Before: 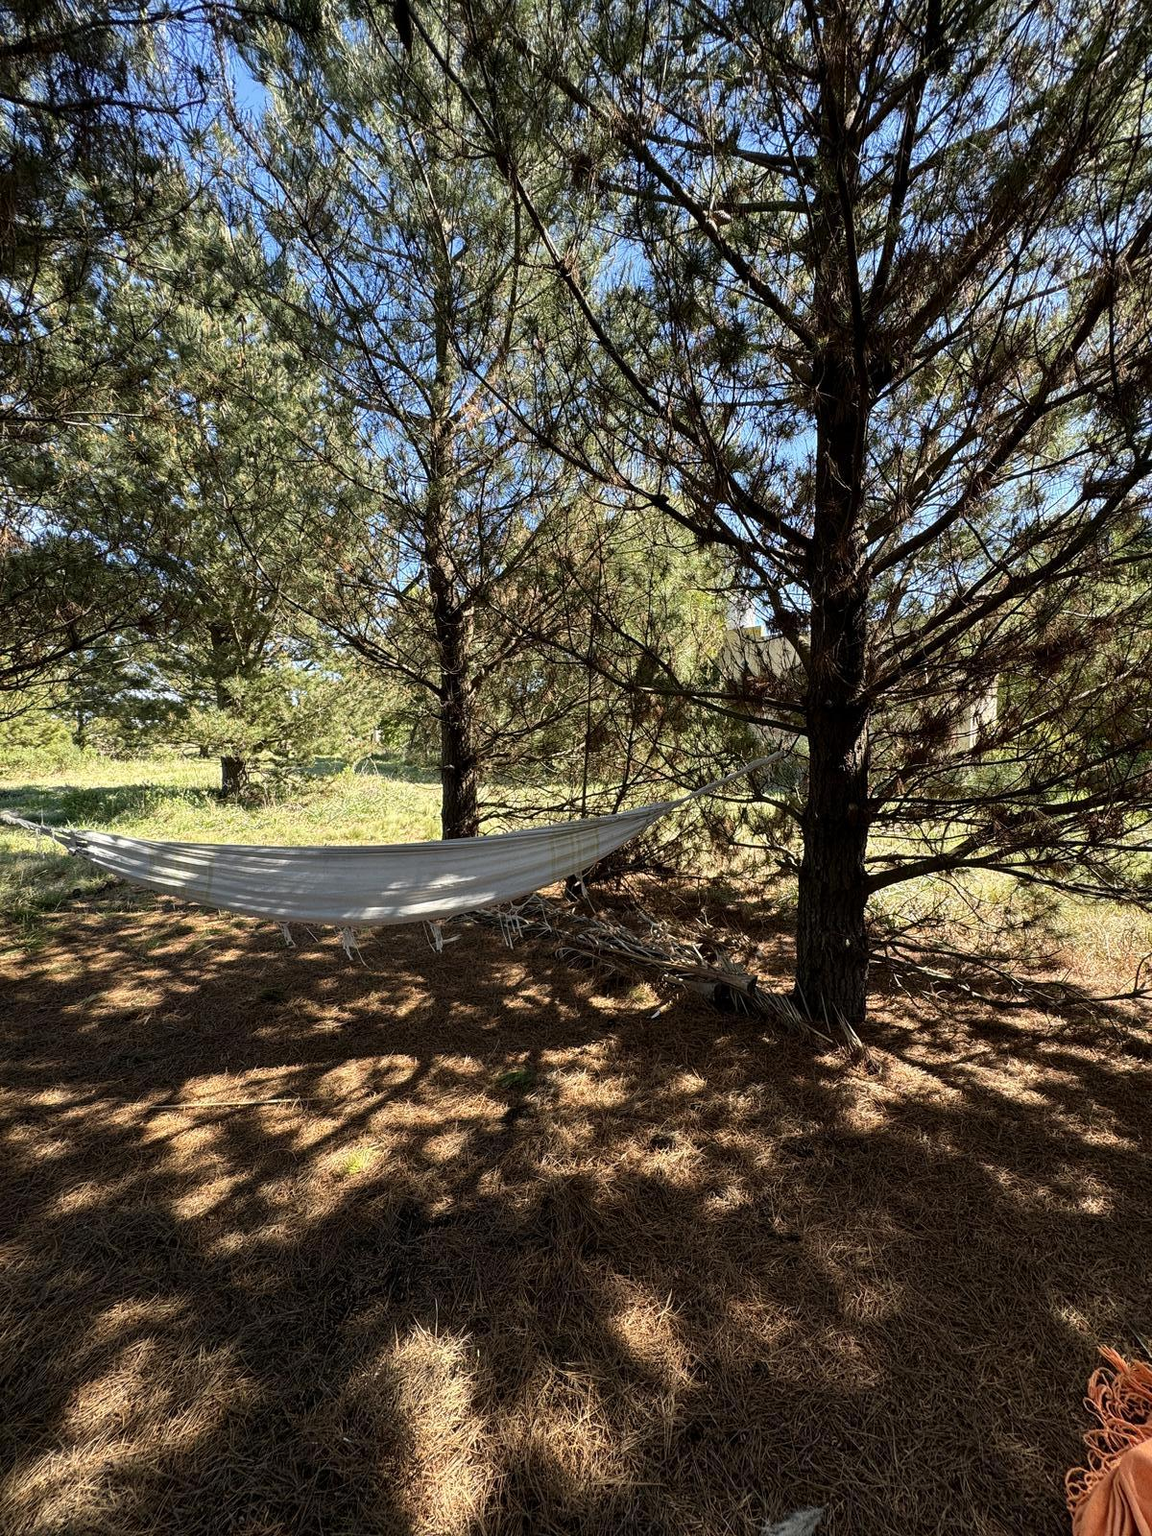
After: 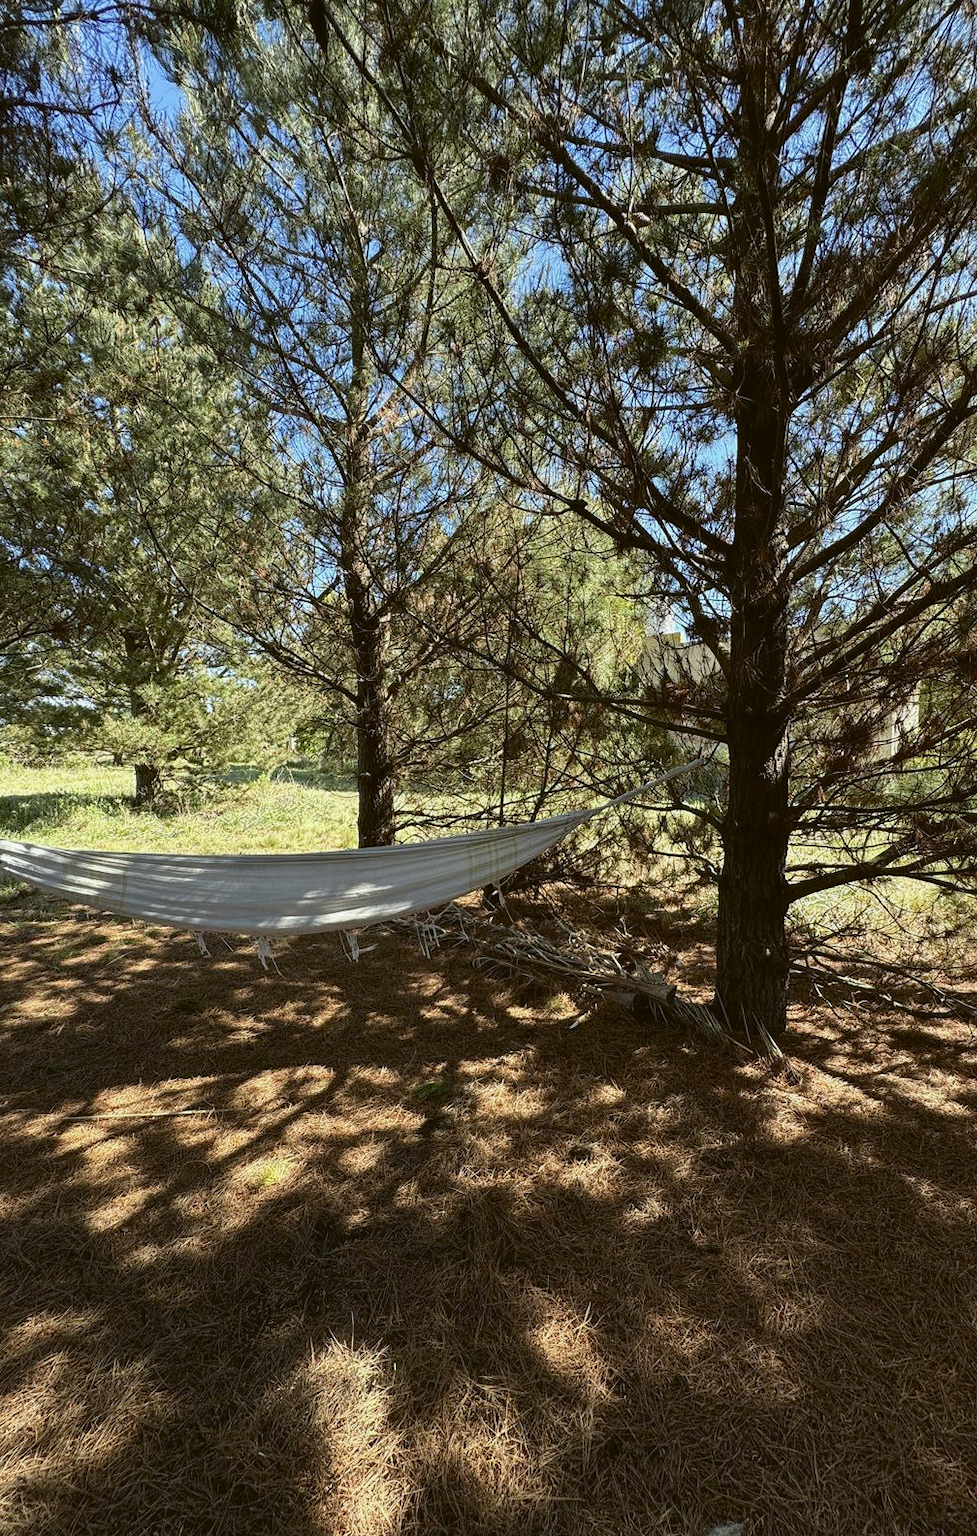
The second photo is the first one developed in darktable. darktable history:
color balance: lift [1.004, 1.002, 1.002, 0.998], gamma [1, 1.007, 1.002, 0.993], gain [1, 0.977, 1.013, 1.023], contrast -3.64%
crop: left 7.598%, right 7.873%
